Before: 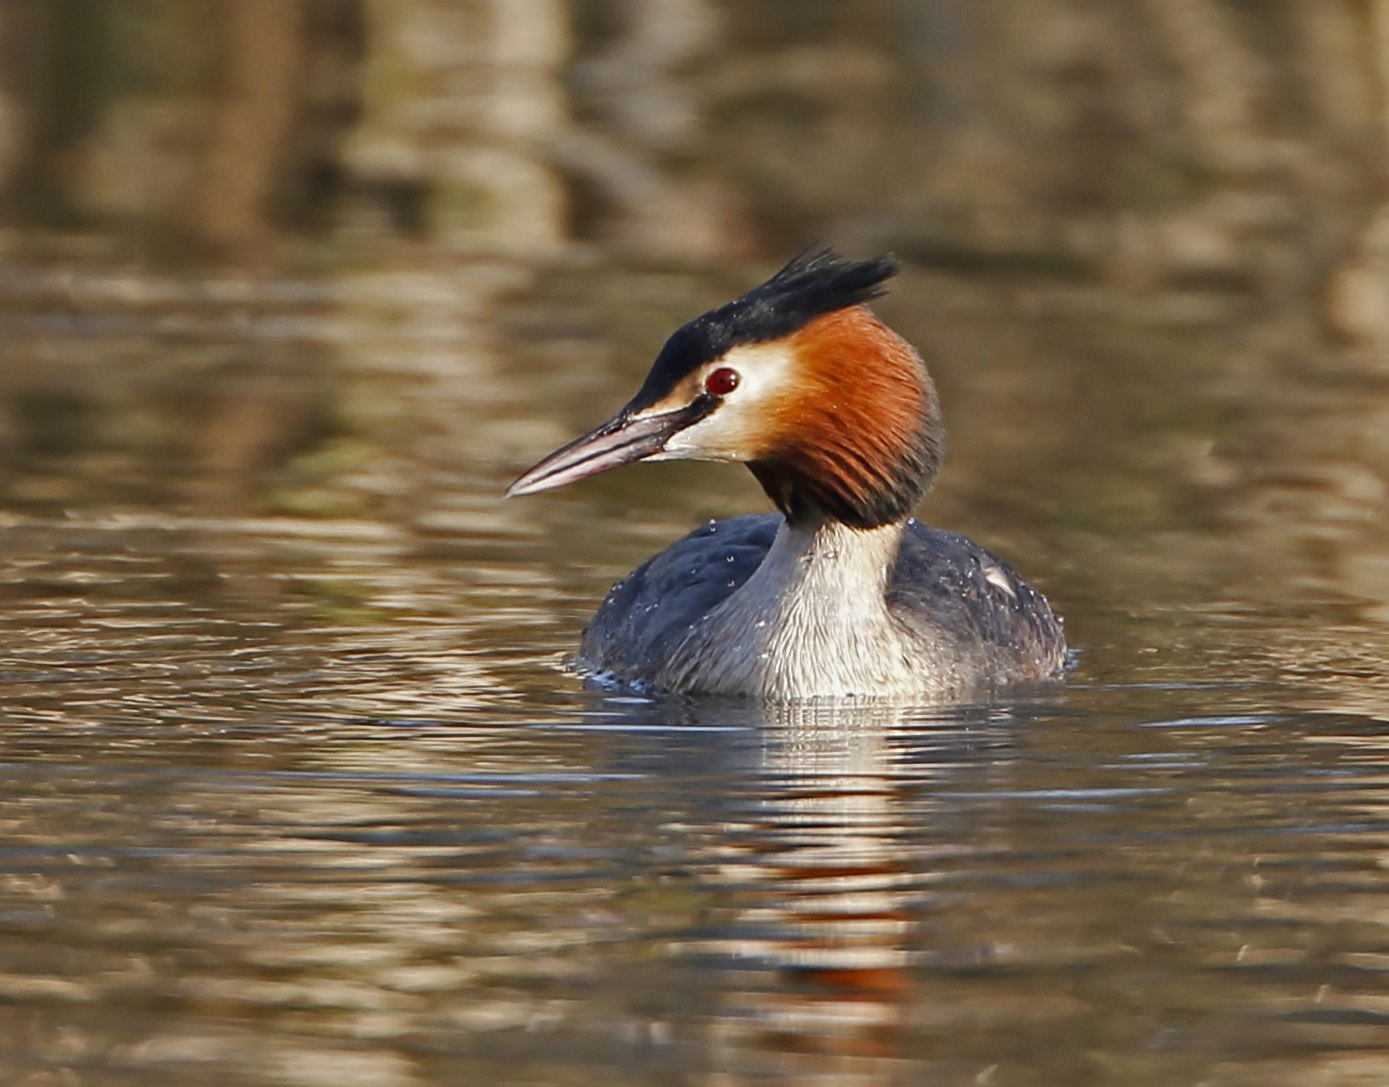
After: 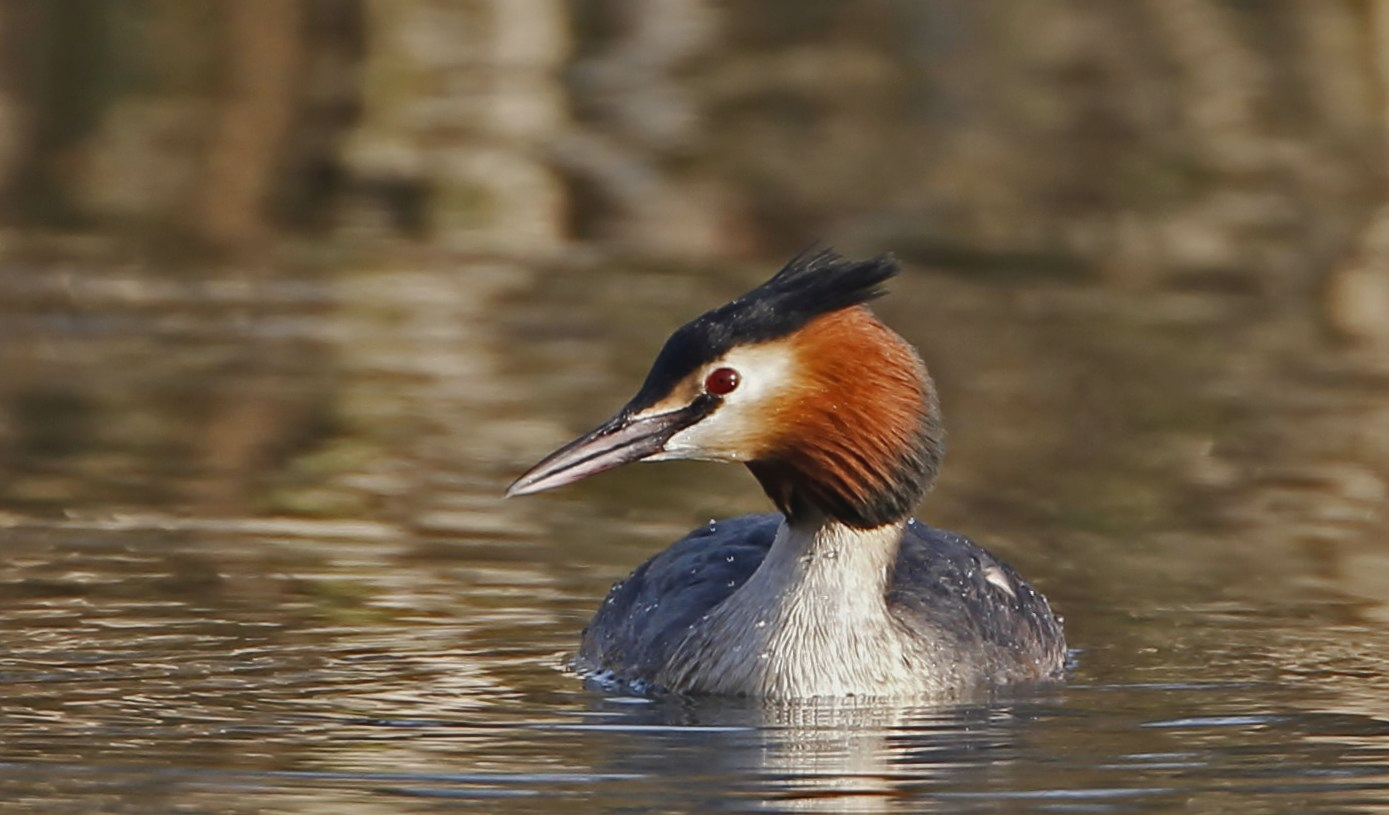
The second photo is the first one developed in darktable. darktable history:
crop: bottom 24.986%
contrast brightness saturation: contrast -0.073, brightness -0.043, saturation -0.113
exposure: compensate highlight preservation false
